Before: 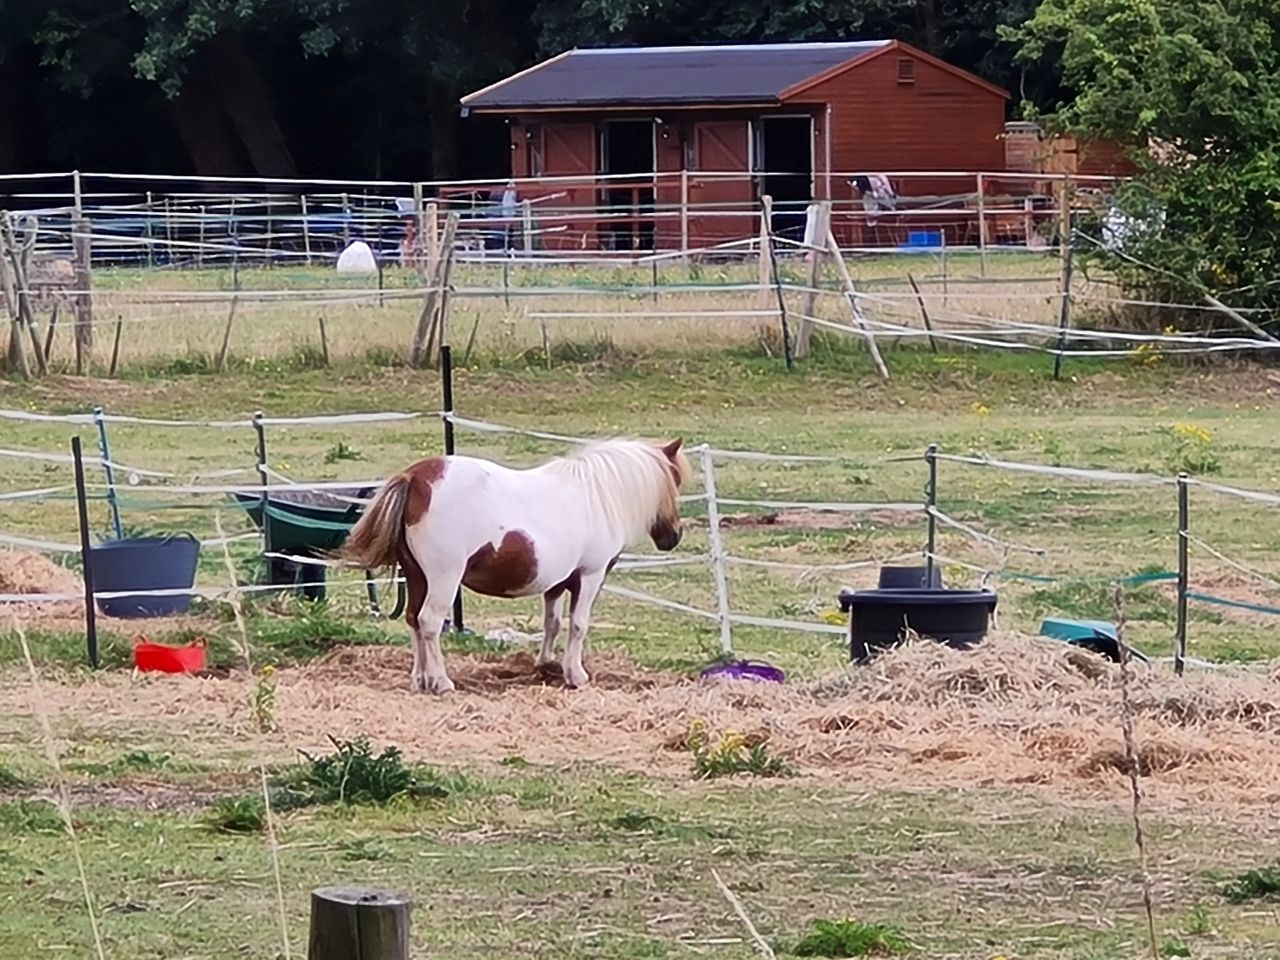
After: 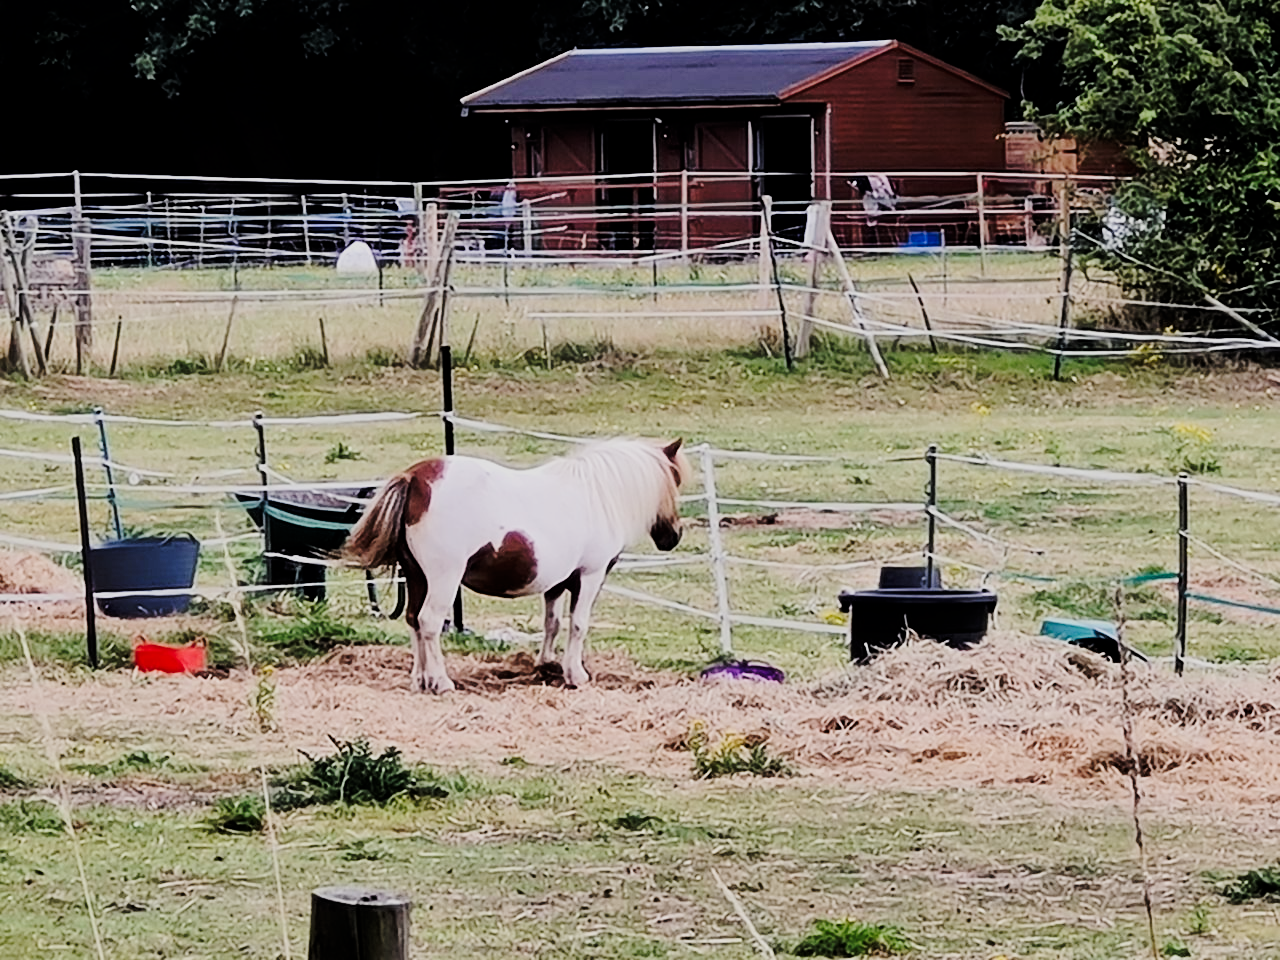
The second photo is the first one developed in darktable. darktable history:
filmic rgb: black relative exposure -5.12 EV, white relative exposure 3.99 EV, hardness 2.88, contrast 1.299, highlights saturation mix -30.52%
tone curve: curves: ch0 [(0, 0) (0.23, 0.189) (0.486, 0.52) (0.822, 0.825) (0.994, 0.955)]; ch1 [(0, 0) (0.226, 0.261) (0.379, 0.442) (0.469, 0.468) (0.495, 0.498) (0.514, 0.509) (0.561, 0.603) (0.59, 0.656) (1, 1)]; ch2 [(0, 0) (0.269, 0.299) (0.459, 0.43) (0.498, 0.5) (0.523, 0.52) (0.586, 0.569) (0.635, 0.617) (0.659, 0.681) (0.718, 0.764) (1, 1)], preserve colors none
